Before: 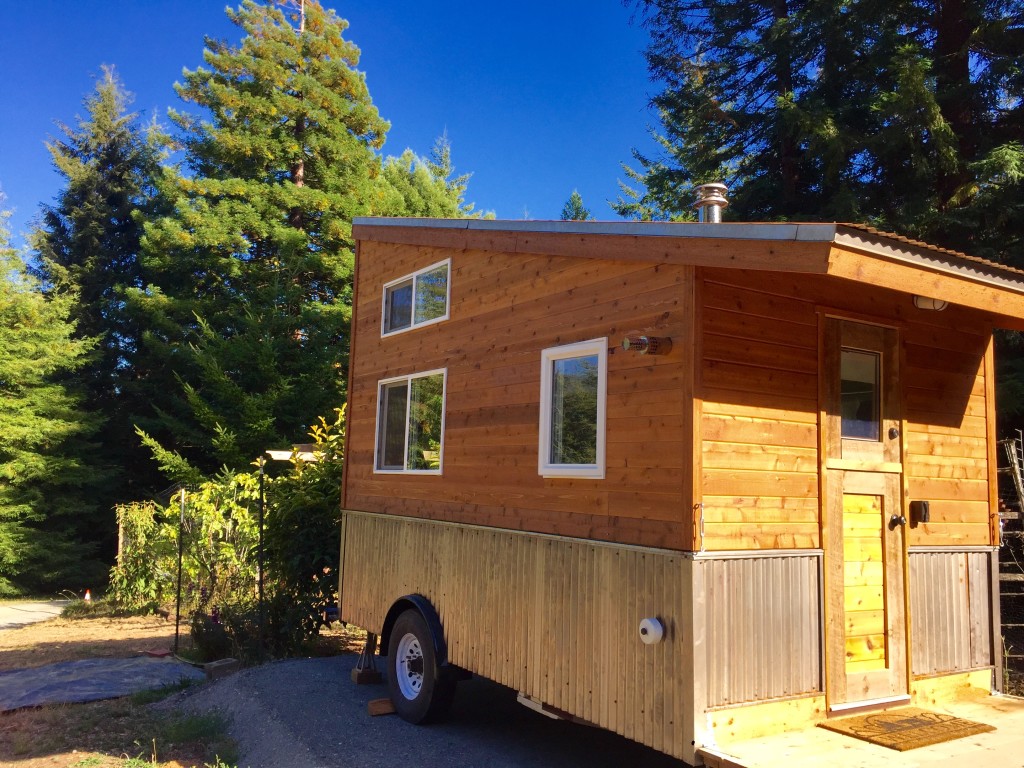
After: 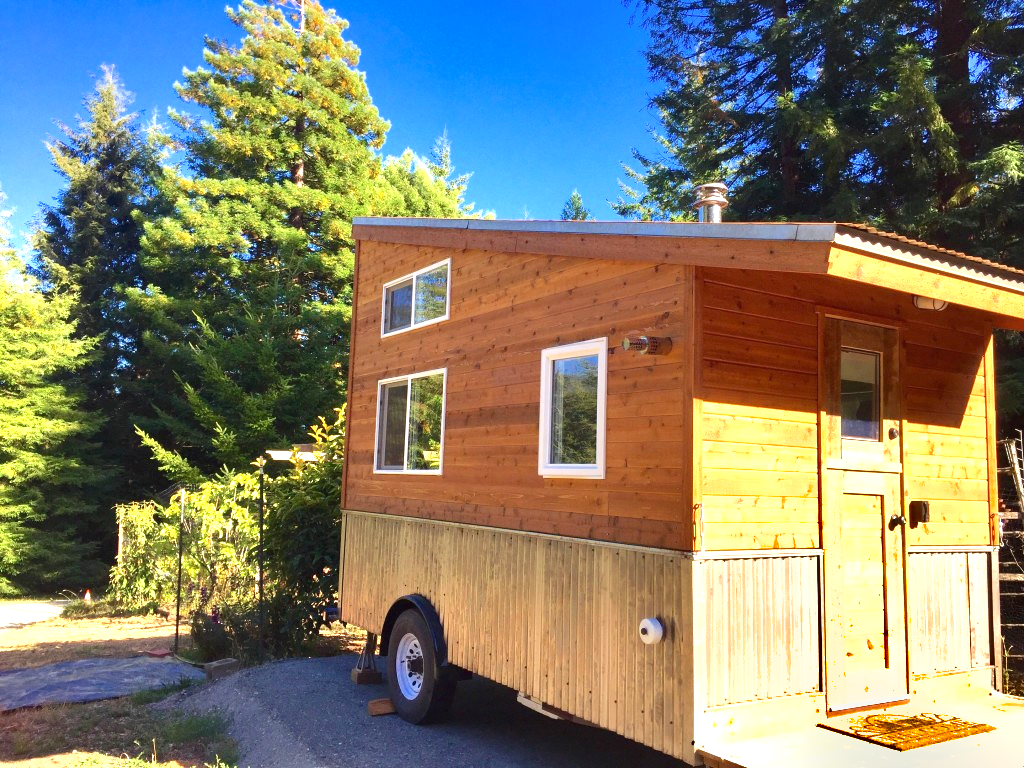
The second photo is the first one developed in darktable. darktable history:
shadows and highlights: shadows 13.58, white point adjustment 1.28, soften with gaussian
exposure: exposure 1.136 EV, compensate exposure bias true, compensate highlight preservation false
